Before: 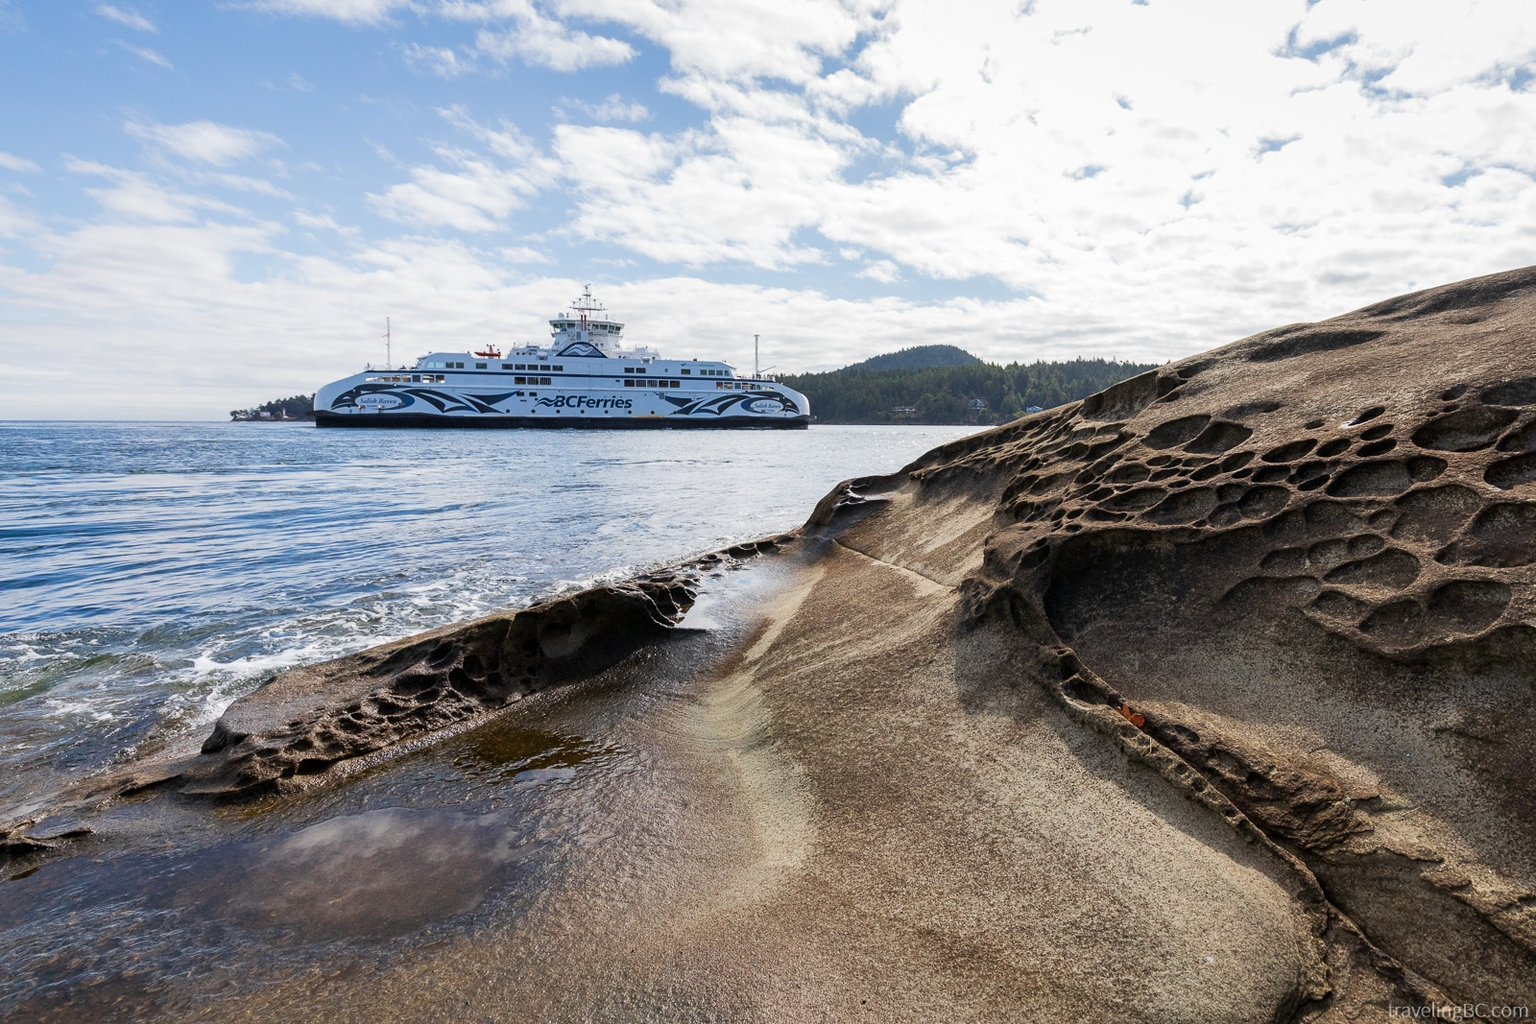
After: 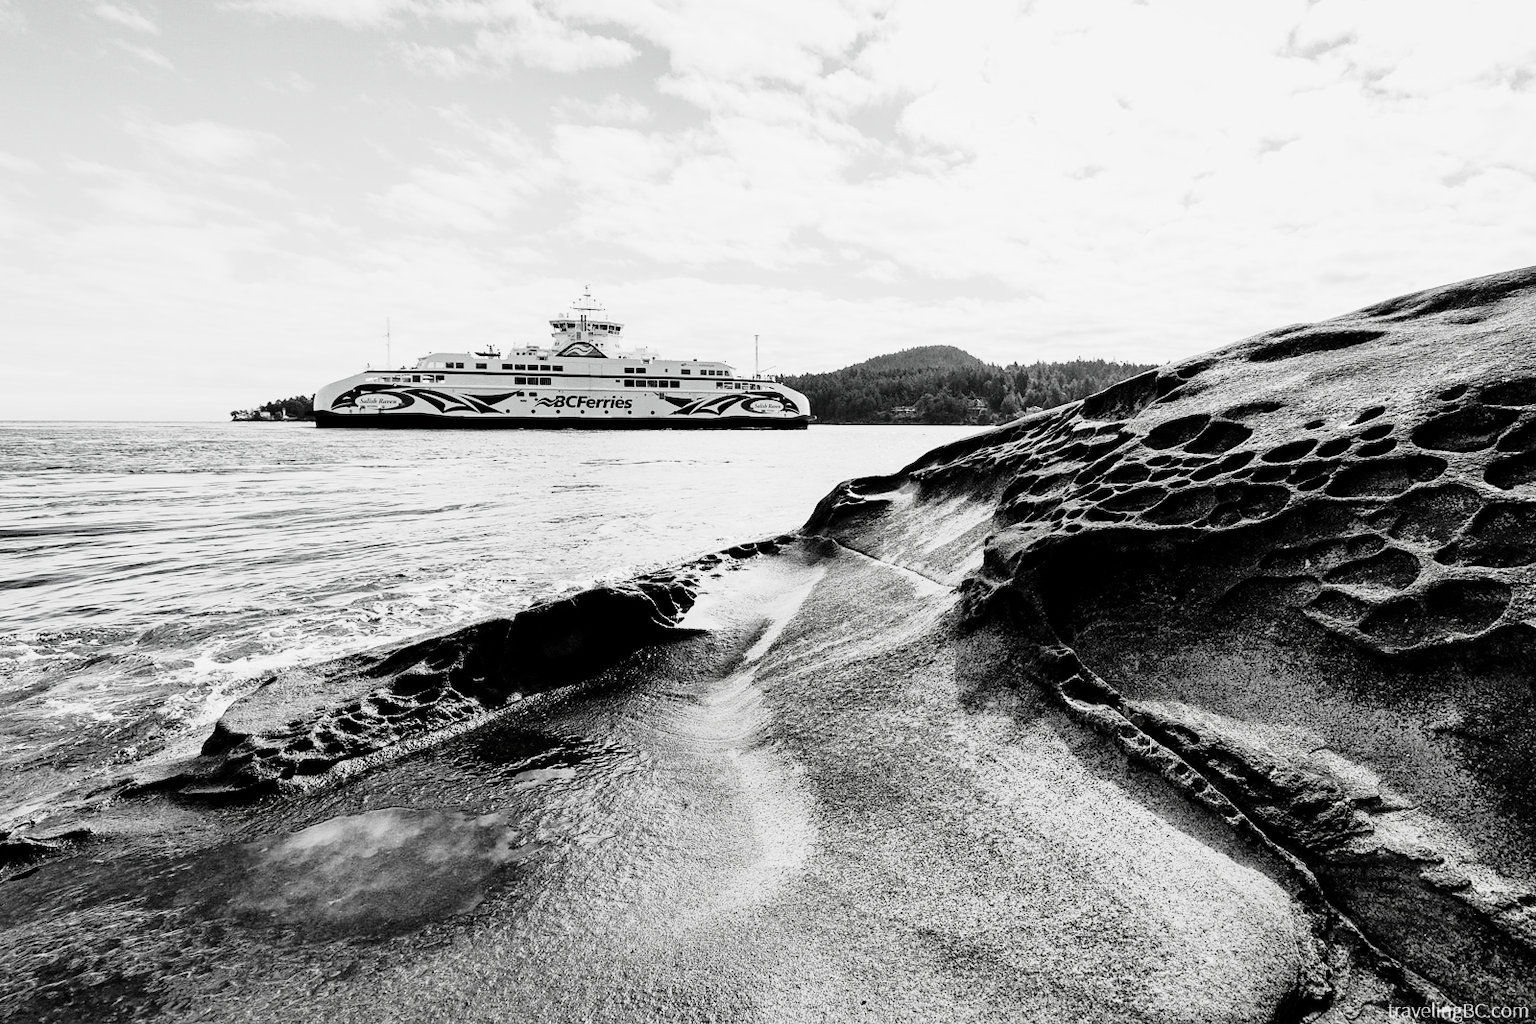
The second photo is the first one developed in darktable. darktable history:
velvia: on, module defaults
tone equalizer: on, module defaults
haze removal: compatibility mode true, adaptive false
filmic rgb: black relative exposure -5.01 EV, white relative exposure 3.53 EV, hardness 3.19, contrast 1.191, highlights saturation mix -49.63%, preserve chrominance no, color science v4 (2020), iterations of high-quality reconstruction 0, contrast in shadows soft
tone curve: curves: ch0 [(0, 0) (0.003, 0.002) (0.011, 0.008) (0.025, 0.019) (0.044, 0.034) (0.069, 0.053) (0.1, 0.079) (0.136, 0.127) (0.177, 0.191) (0.224, 0.274) (0.277, 0.367) (0.335, 0.465) (0.399, 0.552) (0.468, 0.643) (0.543, 0.737) (0.623, 0.82) (0.709, 0.891) (0.801, 0.928) (0.898, 0.963) (1, 1)], preserve colors none
